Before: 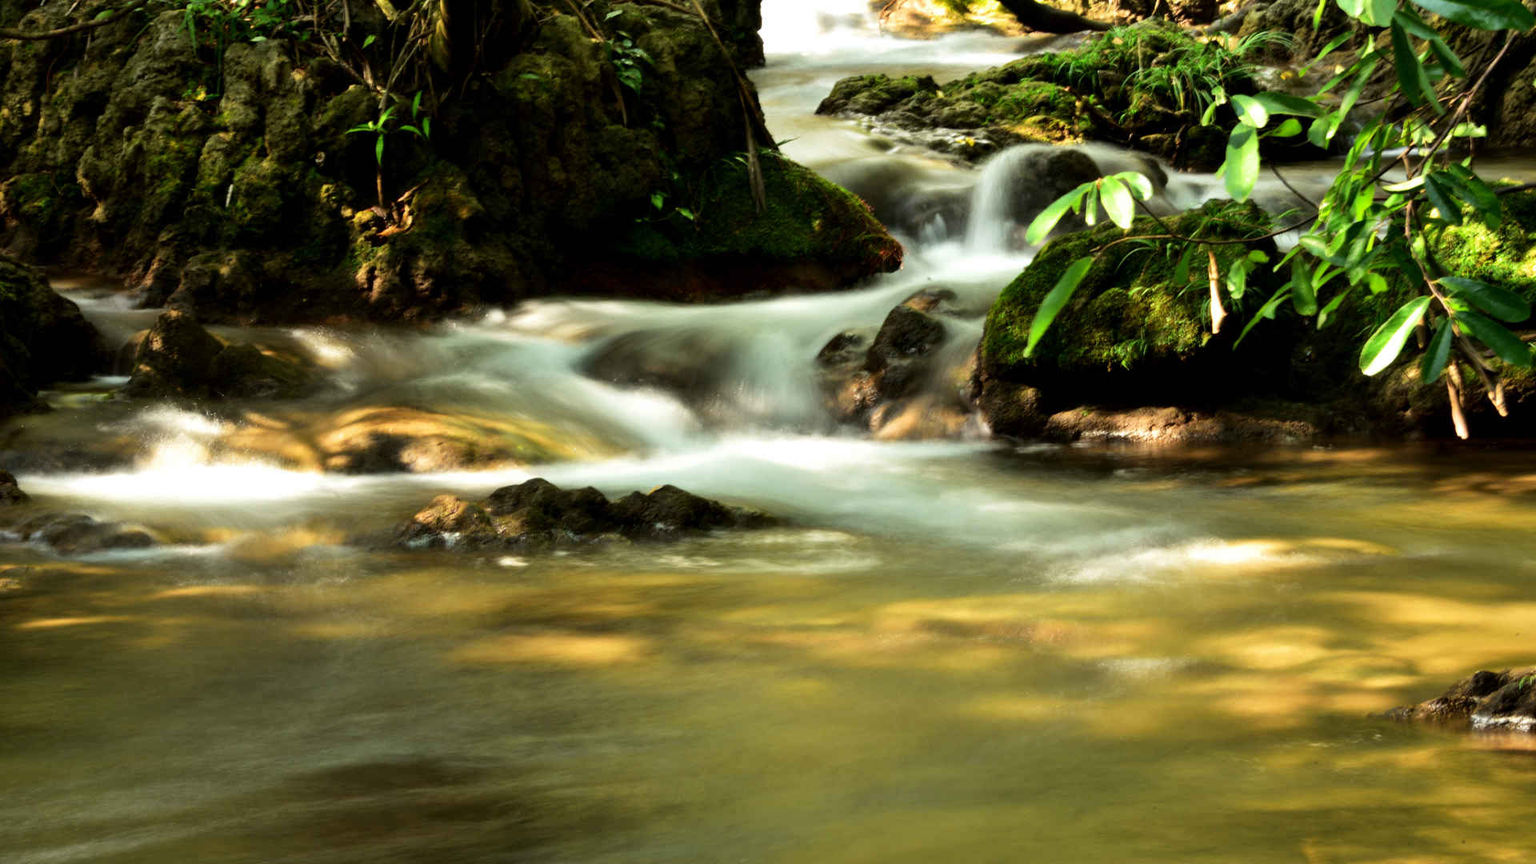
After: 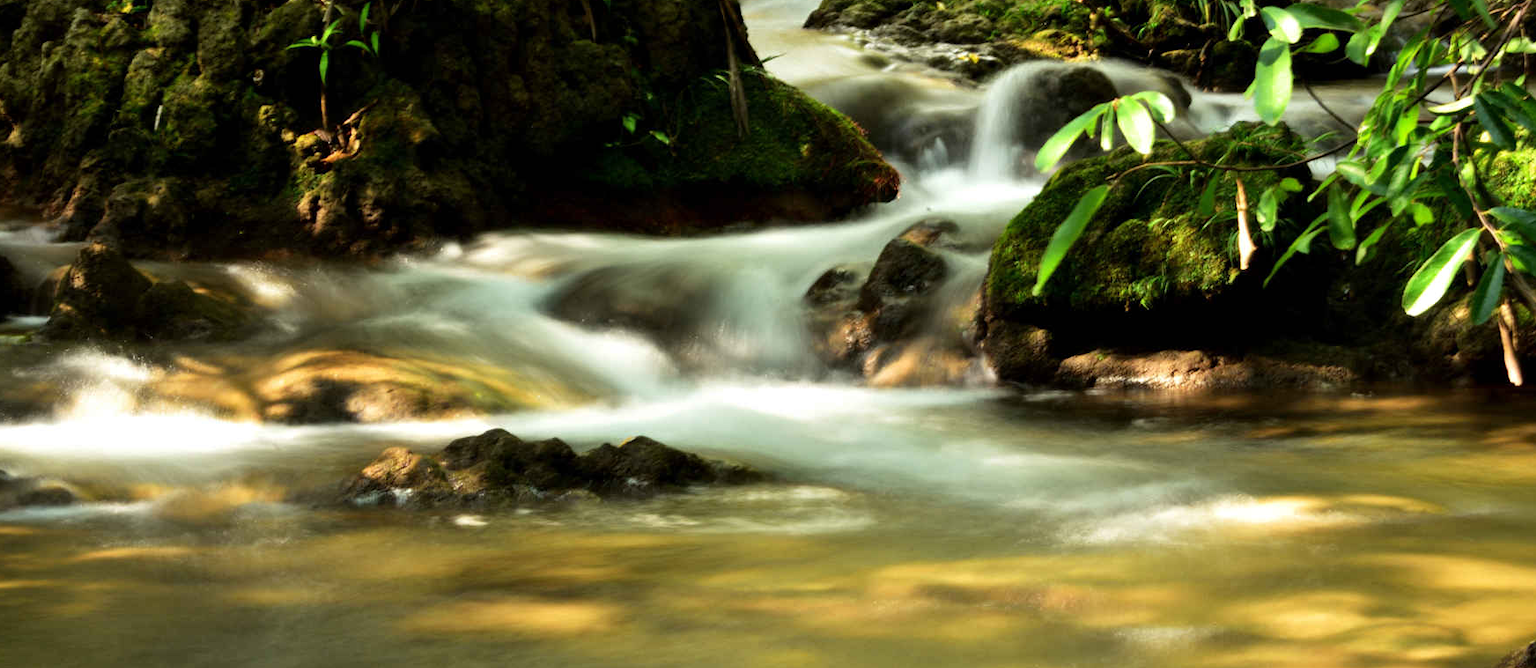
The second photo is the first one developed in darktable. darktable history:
tone equalizer: on, module defaults
crop: left 5.596%, top 10.314%, right 3.534%, bottom 19.395%
